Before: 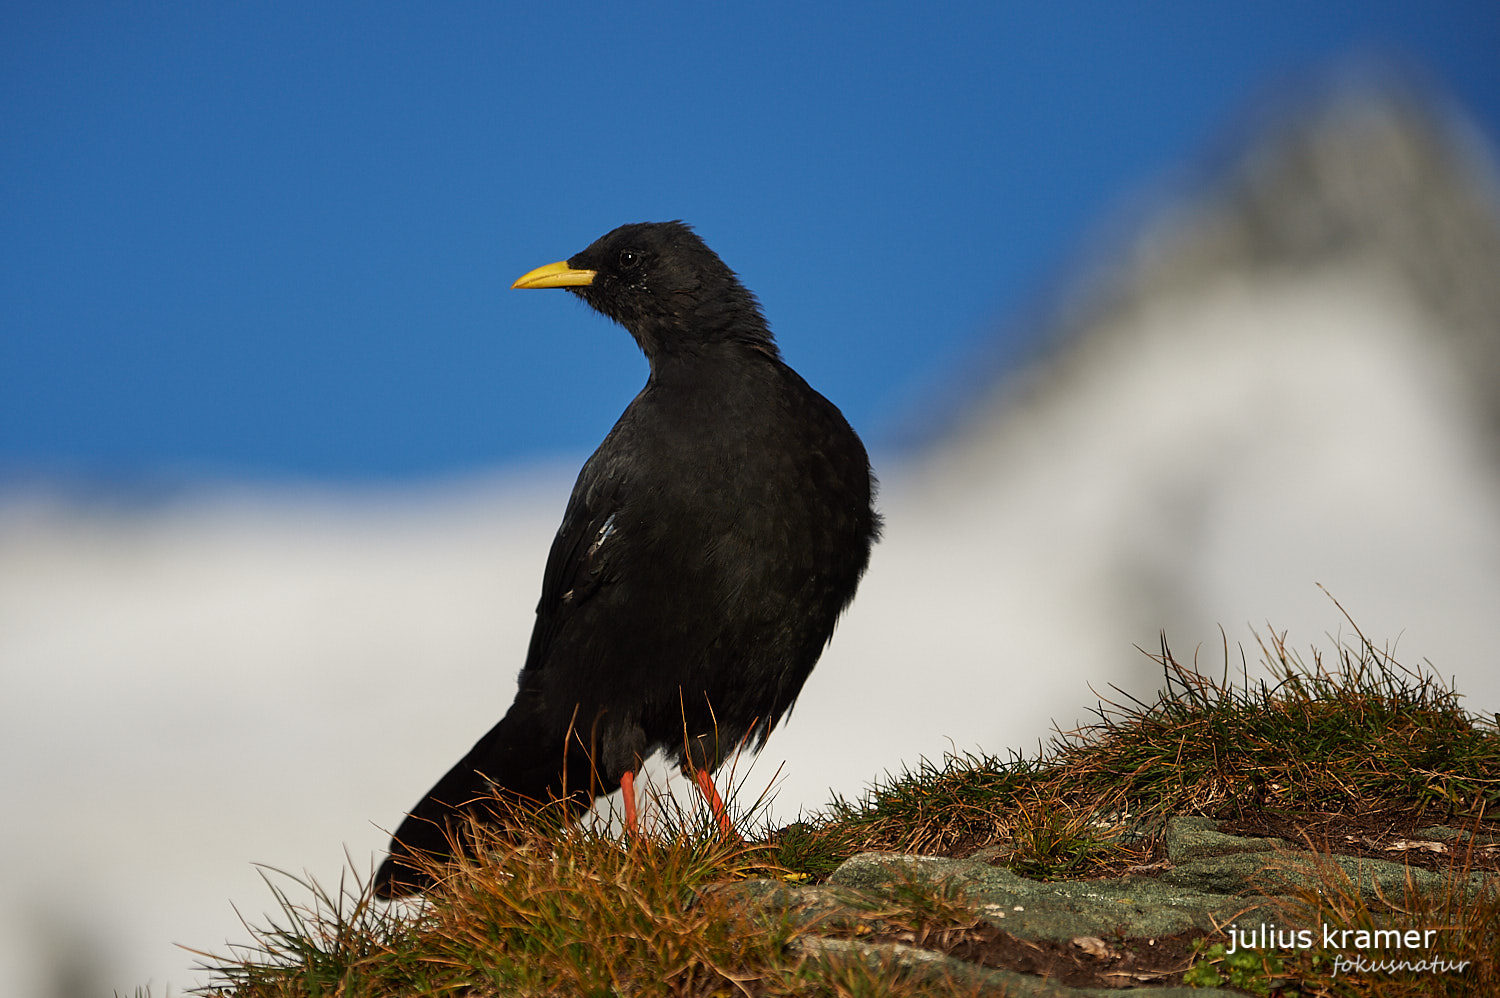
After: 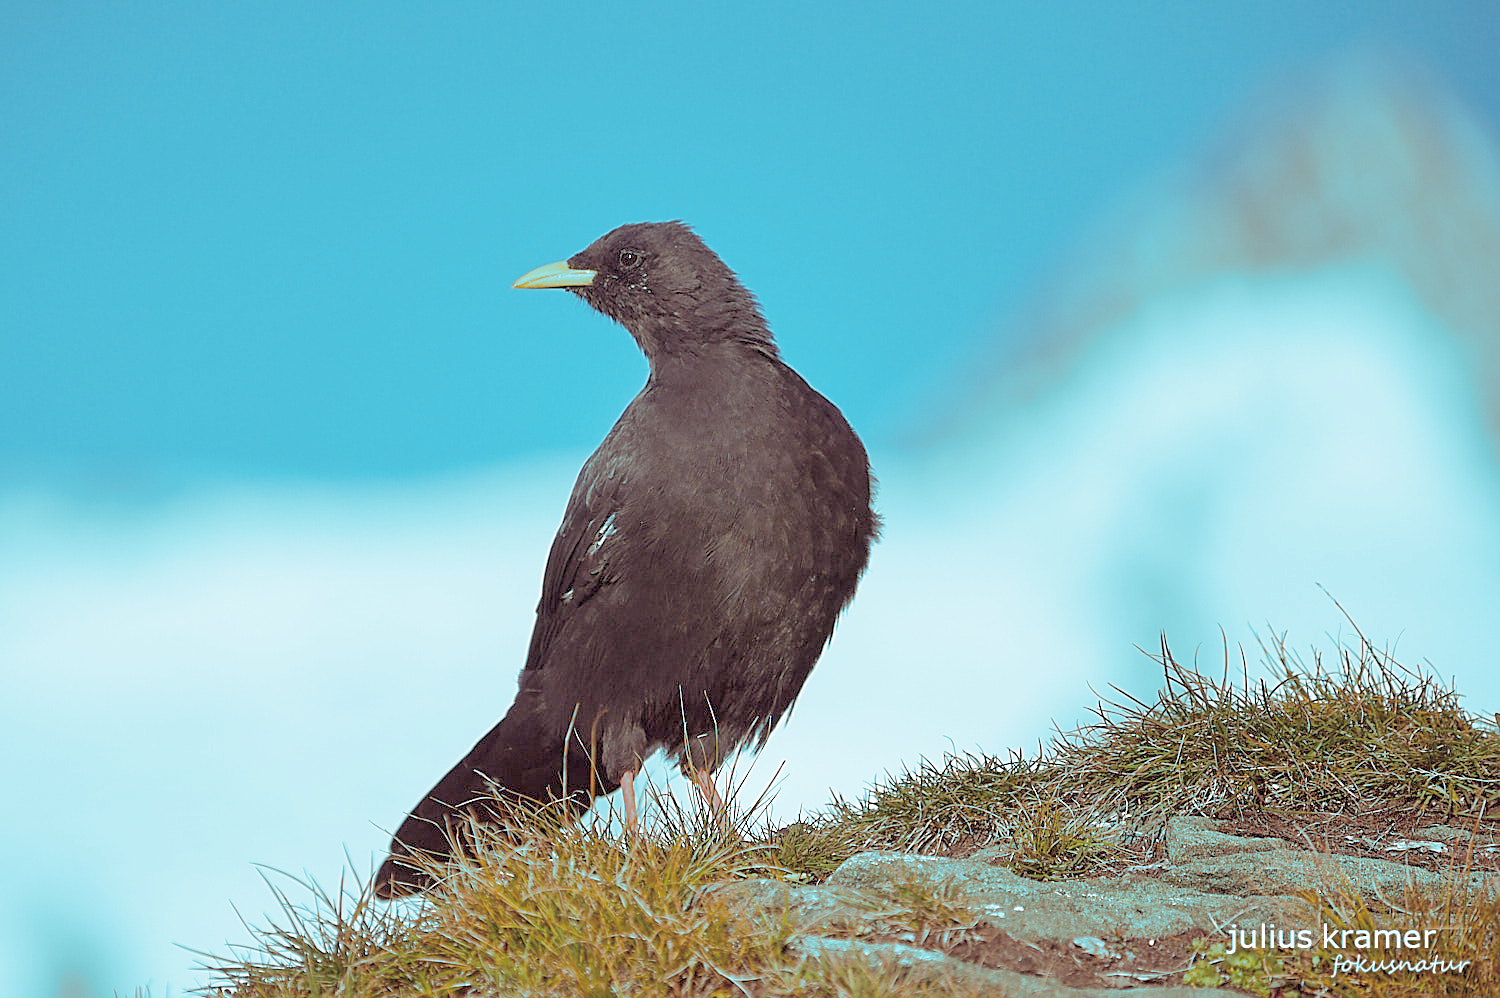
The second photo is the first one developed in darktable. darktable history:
sharpen: on, module defaults
split-toning: shadows › hue 327.6°, highlights › hue 198°, highlights › saturation 0.55, balance -21.25, compress 0%
